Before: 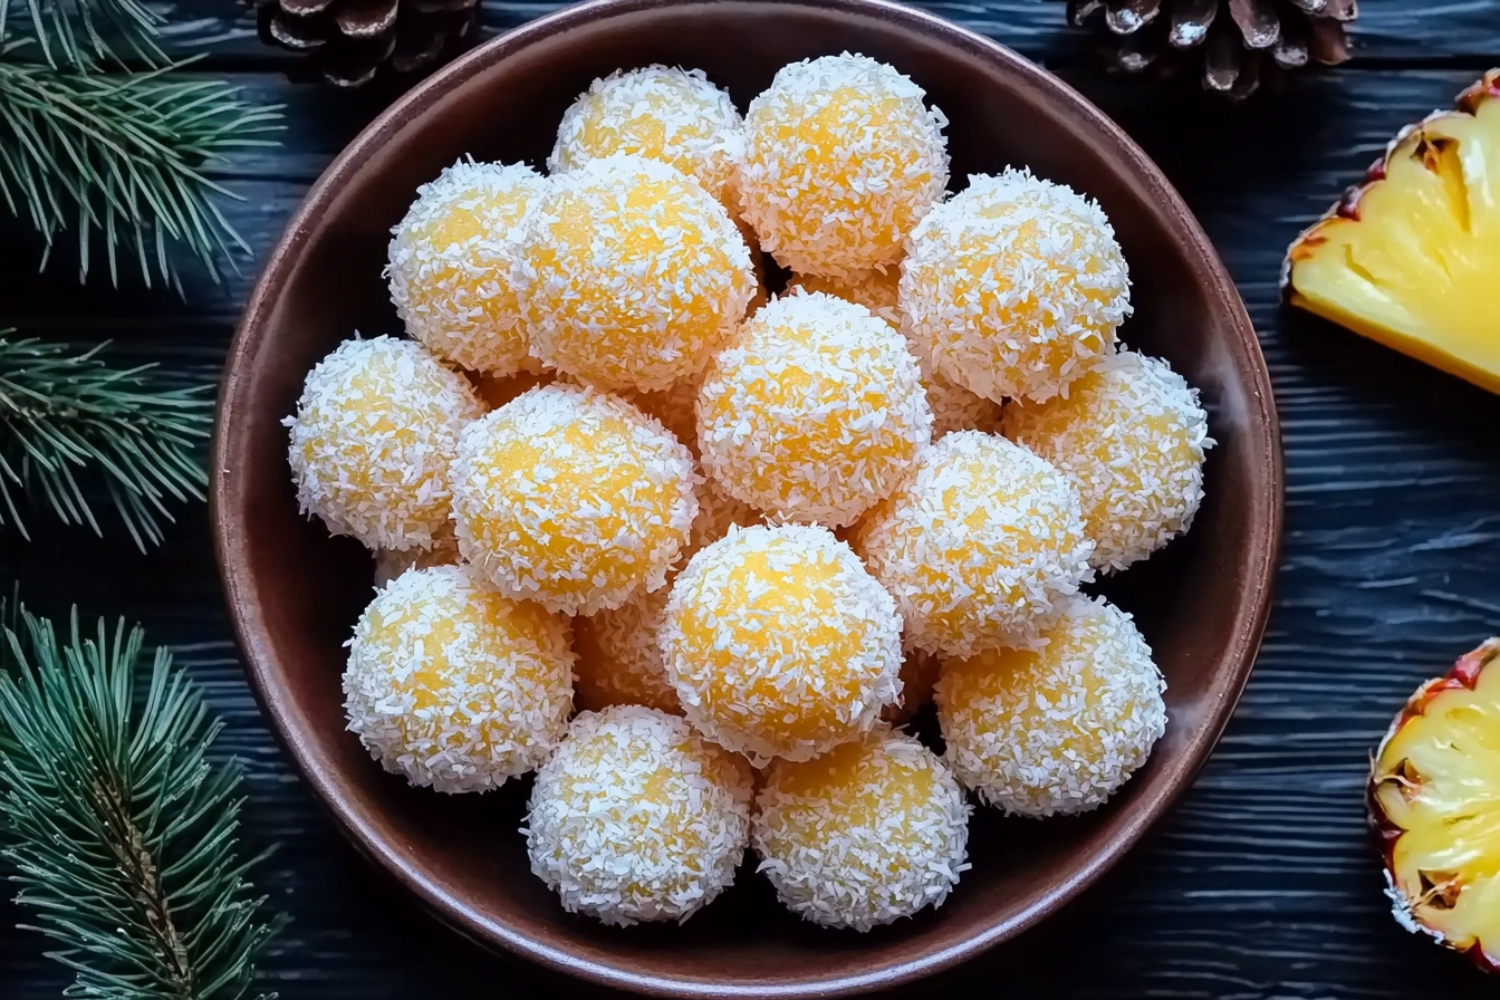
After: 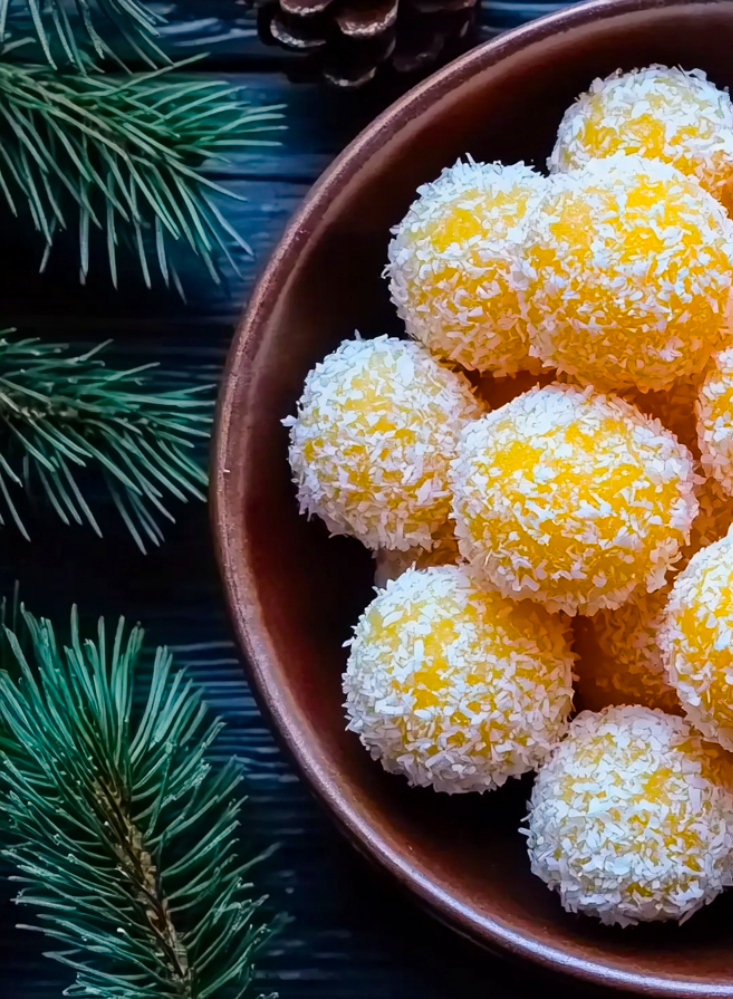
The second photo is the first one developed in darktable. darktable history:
shadows and highlights: shadows 3.79, highlights -18.16, soften with gaussian
color balance rgb: power › hue 212.04°, highlights gain › chroma 1.127%, highlights gain › hue 60.28°, linear chroma grading › global chroma 9.96%, perceptual saturation grading › global saturation 29.614%, global vibrance 20%
crop and rotate: left 0.002%, top 0%, right 51.122%
